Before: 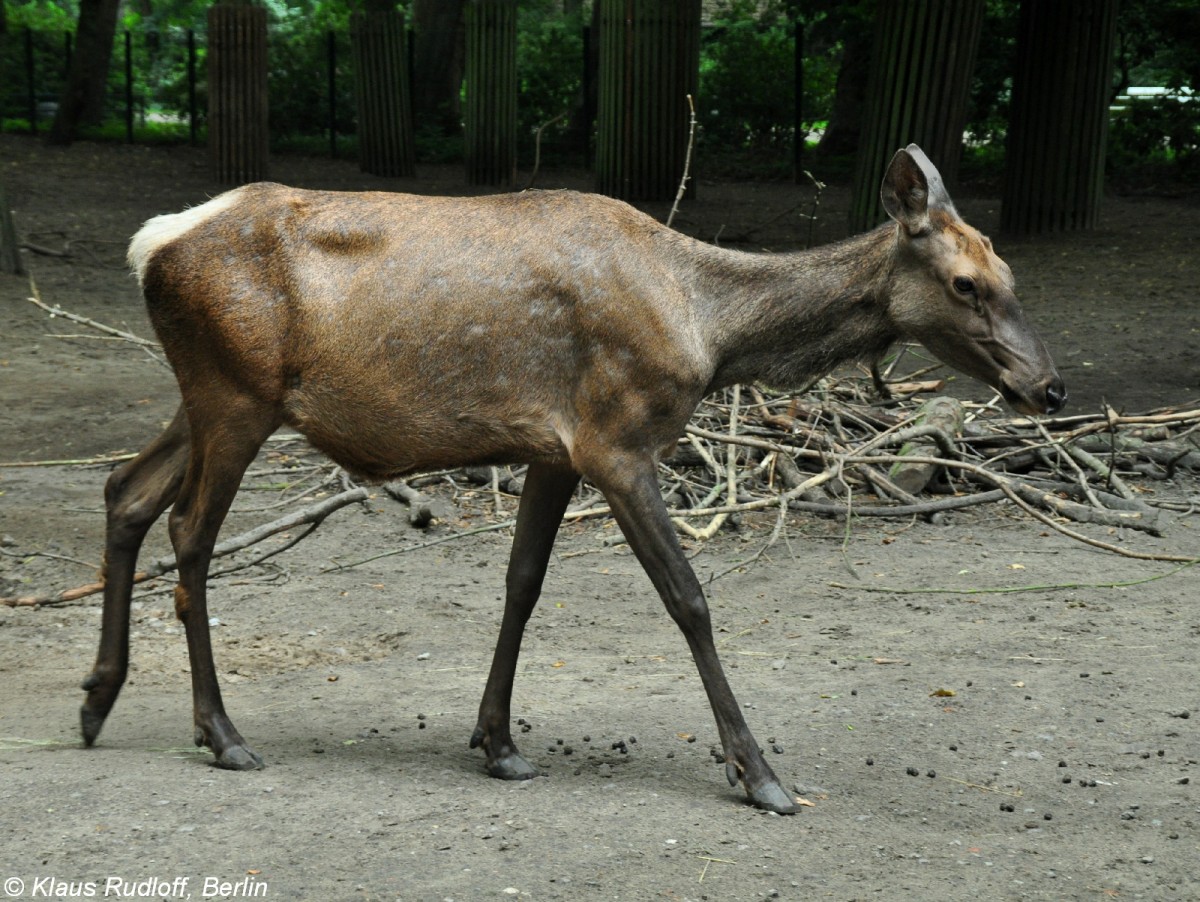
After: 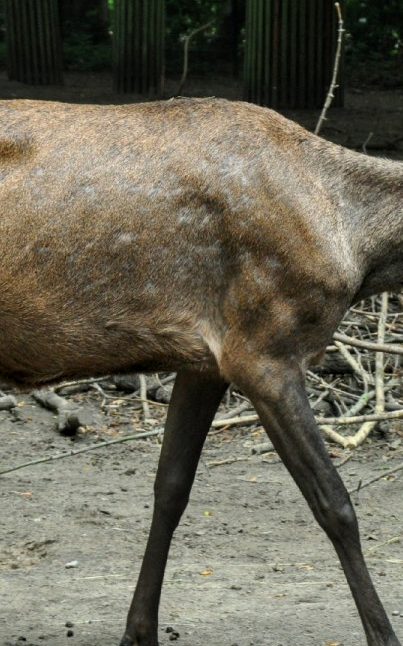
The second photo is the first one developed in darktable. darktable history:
crop and rotate: left 29.4%, top 10.234%, right 36.952%, bottom 18.044%
local contrast: on, module defaults
